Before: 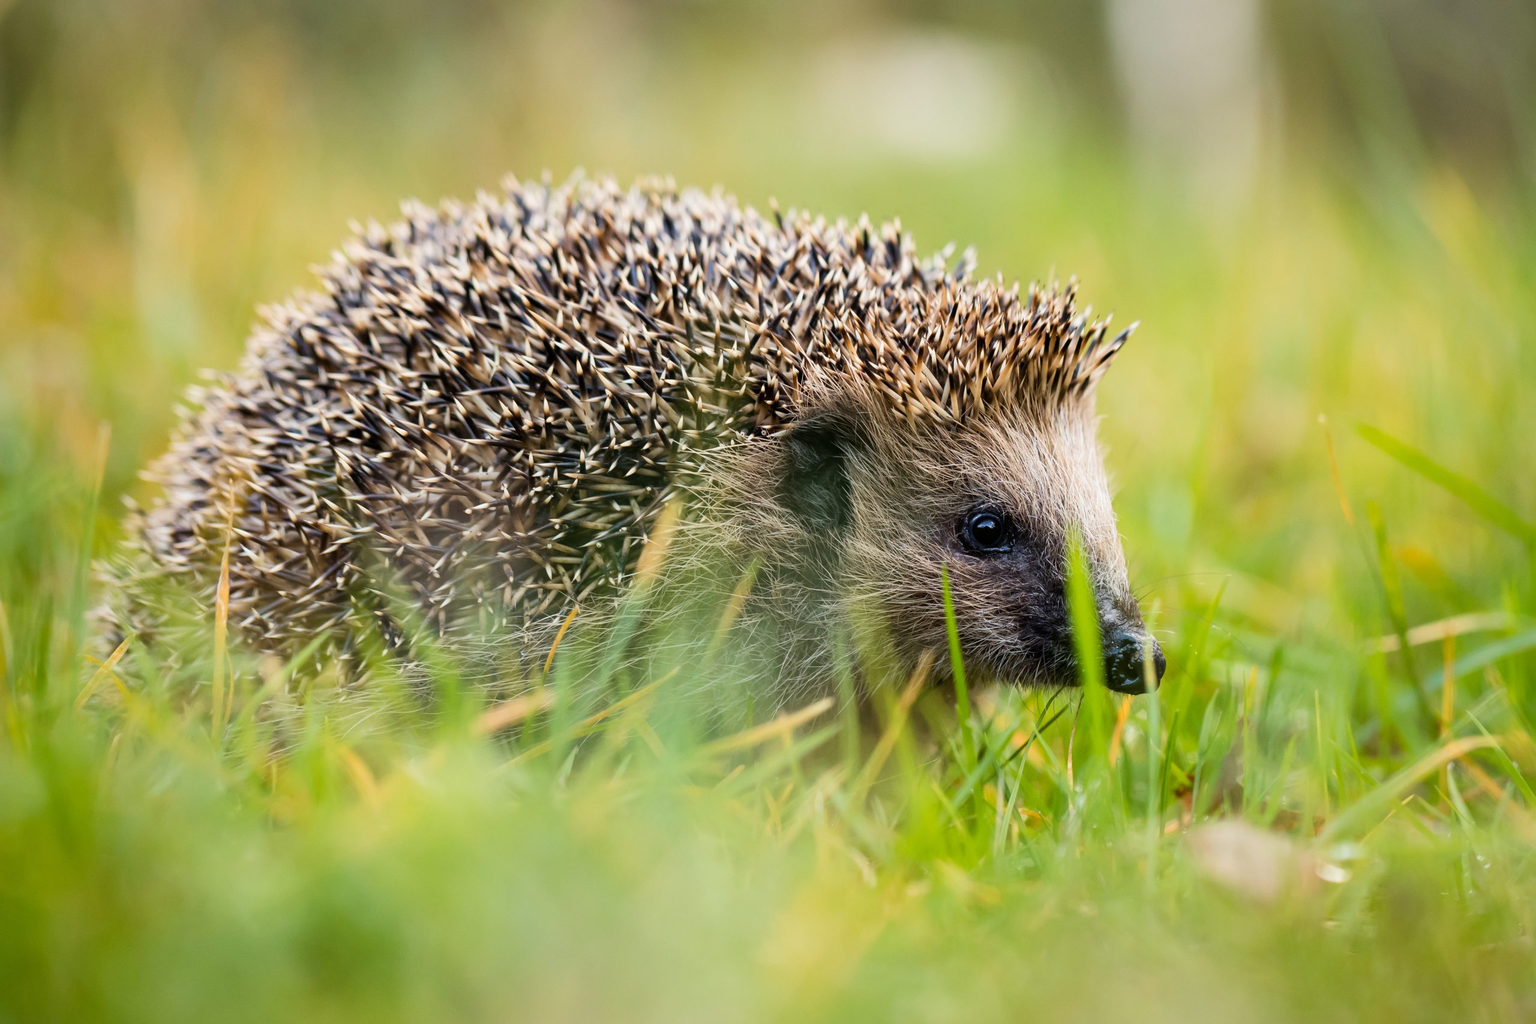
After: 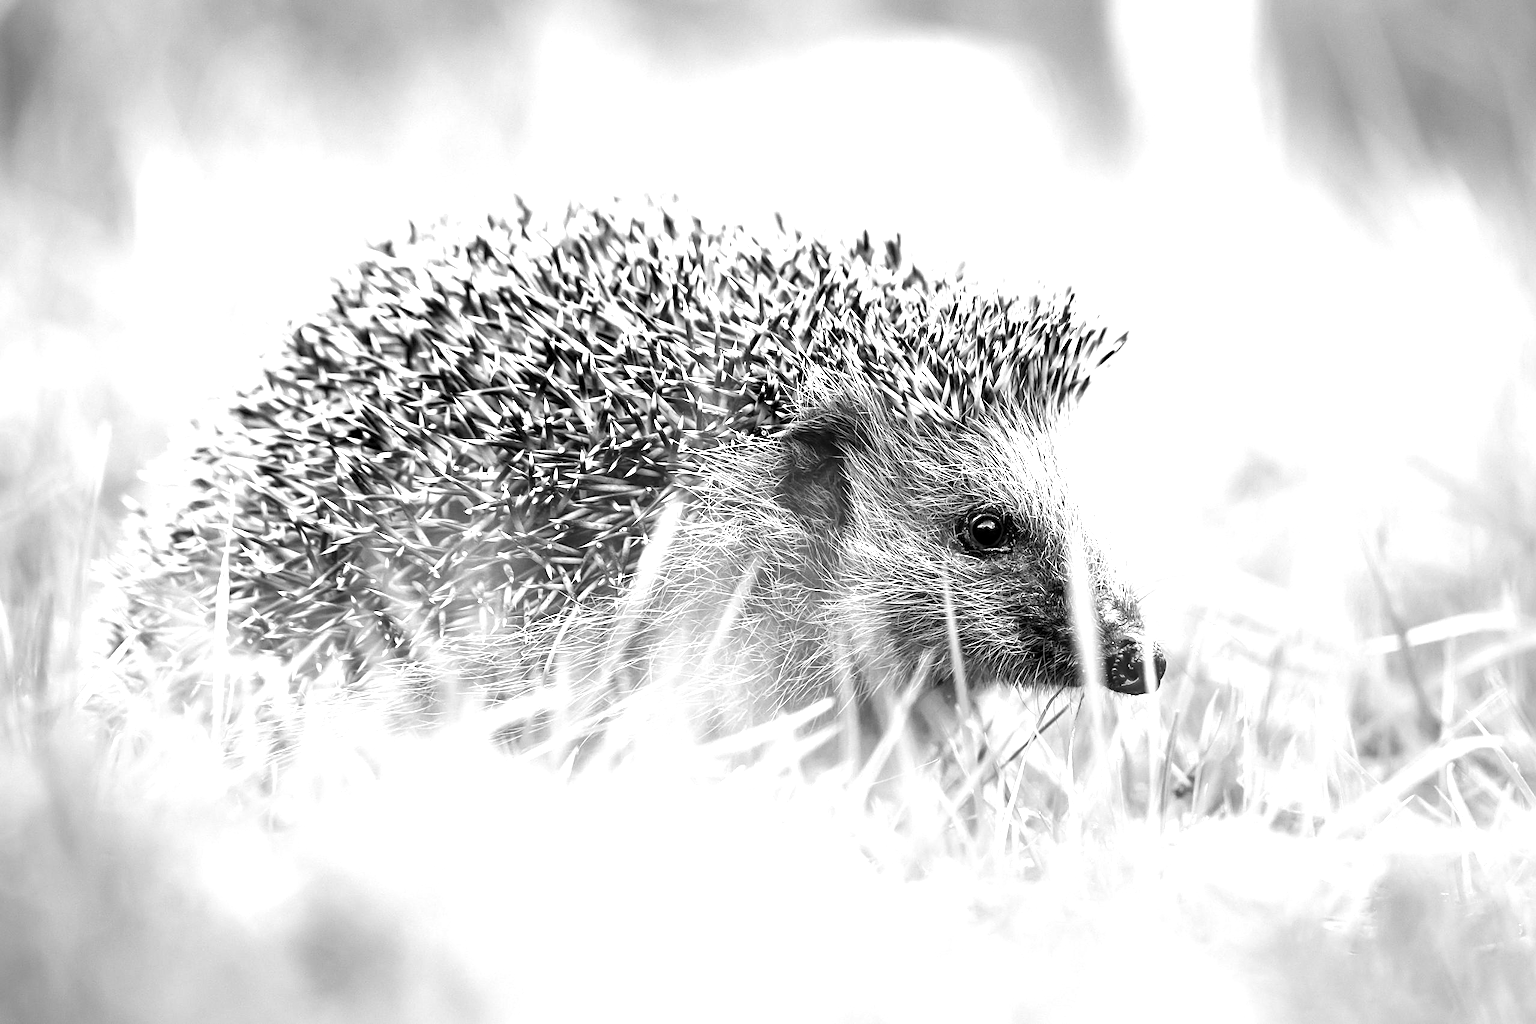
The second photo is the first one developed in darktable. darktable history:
exposure: black level correction 0.001, exposure 1.398 EV, compensate exposure bias true, compensate highlight preservation false
monochrome: a 1.94, b -0.638
sharpen: on, module defaults
